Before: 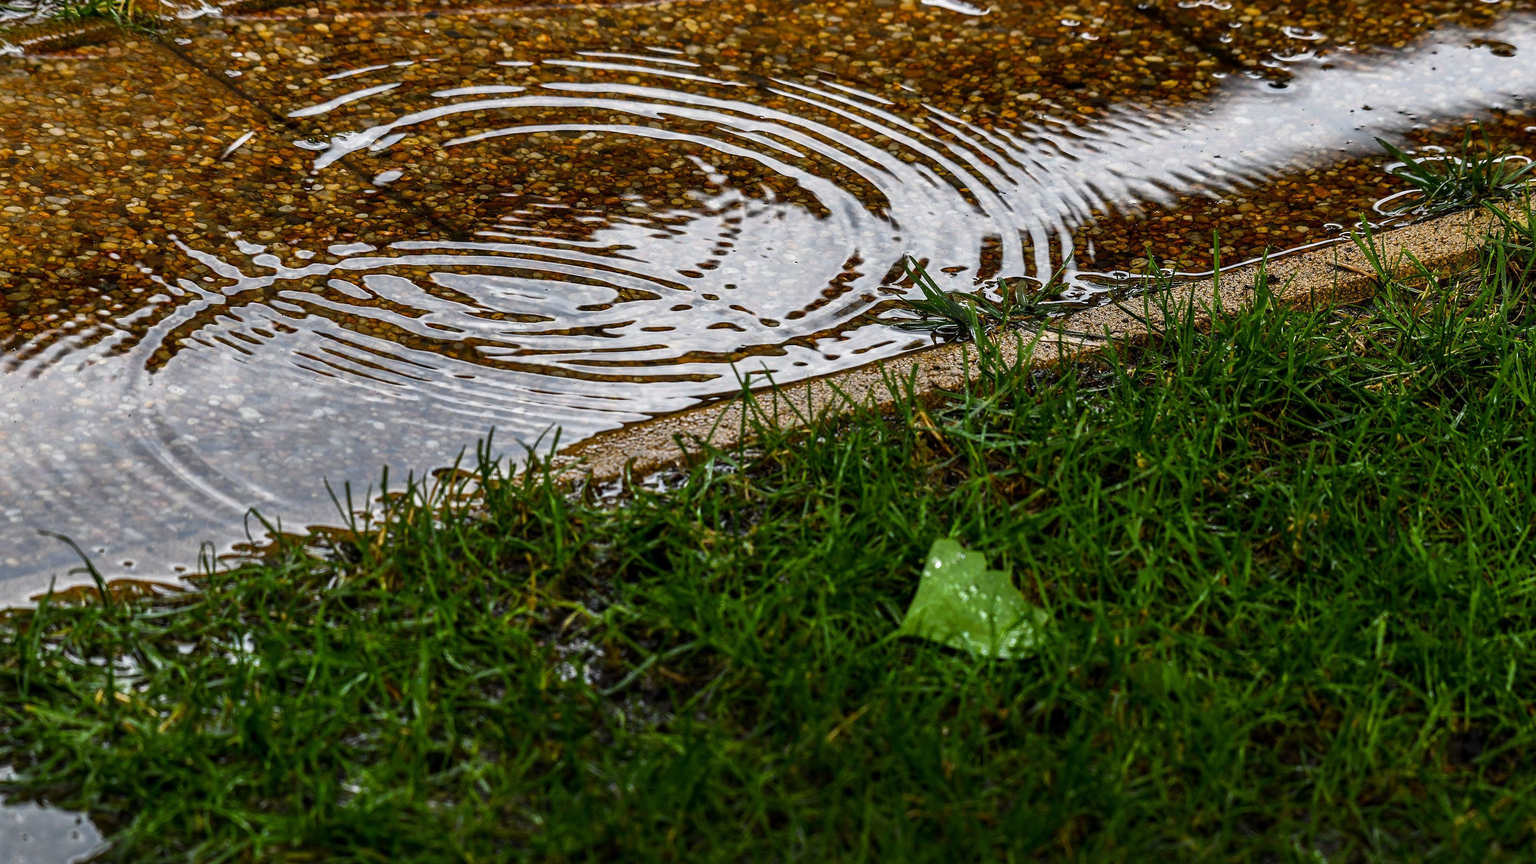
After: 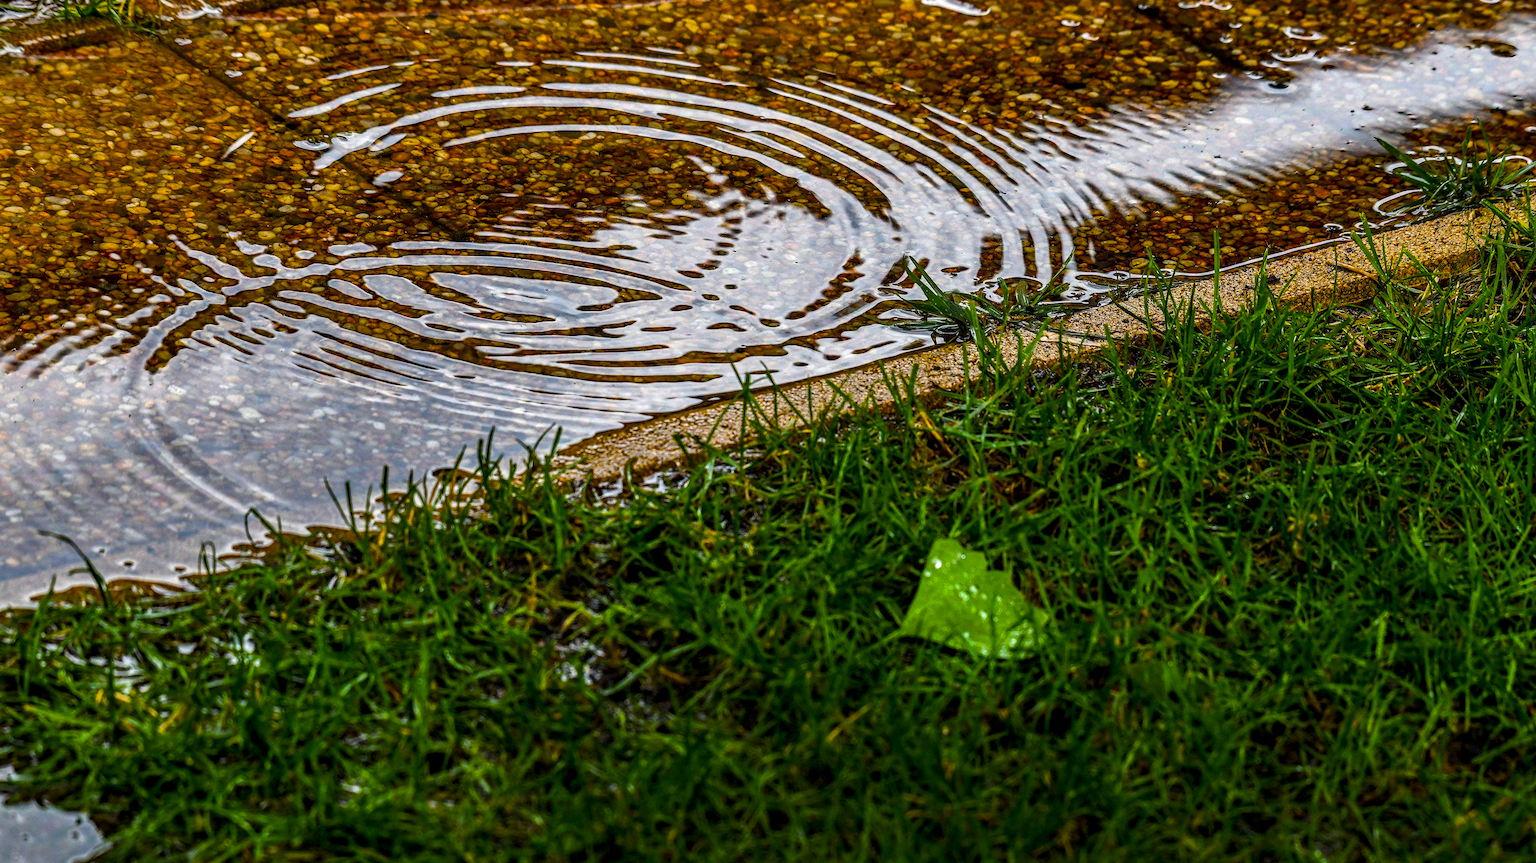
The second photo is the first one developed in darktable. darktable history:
local contrast: on, module defaults
color balance rgb: perceptual saturation grading › global saturation 30.554%, perceptual brilliance grading › global brilliance 2.924%, perceptual brilliance grading › highlights -3.202%, perceptual brilliance grading › shadows 3.745%, global vibrance 30.041%
haze removal: compatibility mode true, adaptive false
tone equalizer: on, module defaults
